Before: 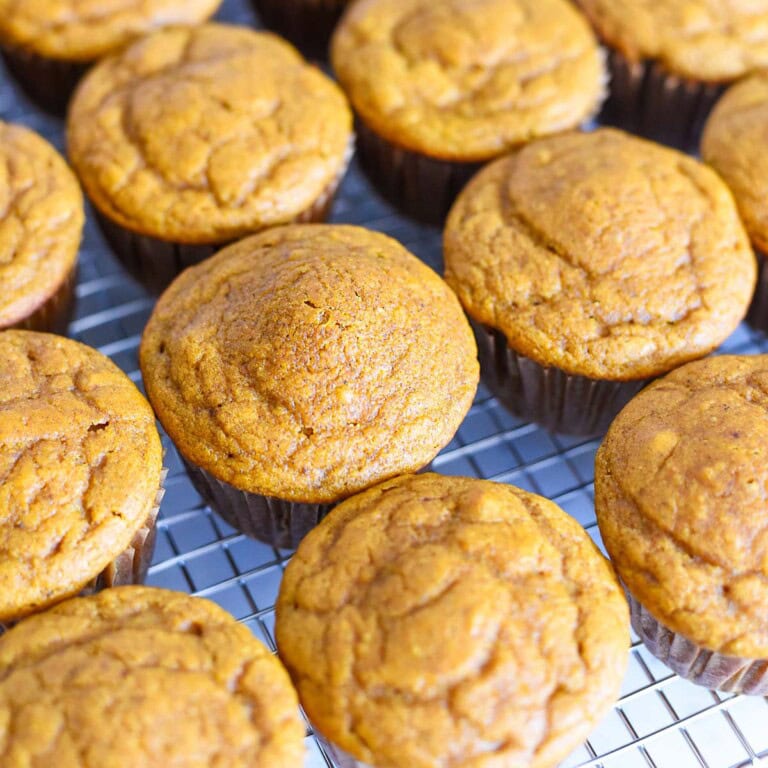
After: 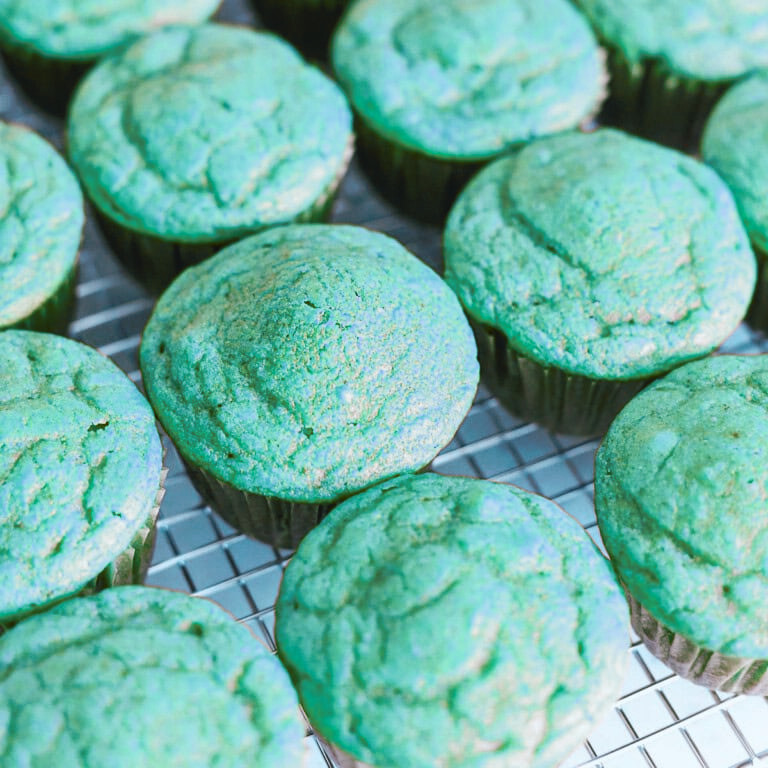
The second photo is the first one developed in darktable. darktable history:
tone curve: curves: ch0 [(0, 0) (0.003, 0.012) (0.011, 0.015) (0.025, 0.027) (0.044, 0.045) (0.069, 0.064) (0.1, 0.093) (0.136, 0.133) (0.177, 0.177) (0.224, 0.221) (0.277, 0.272) (0.335, 0.342) (0.399, 0.398) (0.468, 0.462) (0.543, 0.547) (0.623, 0.624) (0.709, 0.711) (0.801, 0.792) (0.898, 0.889) (1, 1)], preserve colors none
color look up table: target L [87.96, 65.56, 78.19, 64.75, 86.8, 86.76, 63.27, 63.39, 66.59, 57.81, 30.56, 30.8, 15.93, 10.76, 200.35, 88.77, 76.41, 85.1, 66.29, 76.9, 75.61, 73.64, 49.93, 66.98, 44.9, 33.01, 31.18, 14.66, 91.59, 80.74, 64.27, 58.39, 73.86, 53.47, 54.04, 42.35, 46.83, 31.86, 53.65, 53.13, 22.93, 12.4, 91.13, 87.38, 85.12, 77.79, 62.05, 54.7, 22.55], target a [6.751, 9.99, 32.37, 36.36, -77.77, -43.58, 64.23, 18.33, 11.09, 7.196, 32.94, -29.94, 34.83, -0.057, 0, -16.25, -28.7, -8.111, -7.152, 7.575, -34.17, -59.03, 60.23, -2.776, 28.91, -22.62, -26.07, -5.585, 6.21, -10.31, 36.11, 78.38, -28.82, 42.61, -1.126, 49.7, -15.02, 53.9, -10.85, 8.169, 22.32, 10.1, -16.28, -57.5, -46.67, -20.89, -48.48, -29.1, -14.32], target b [-11.76, -48.44, 12.82, -46.1, 80.1, 35.43, -32.44, -6.579, 69.35, 30.26, -39.15, 22.25, 26.04, -4.78, 0, 7.78, -9.102, 26.19, -6.733, 37.37, 40.16, 43.55, 55.58, 60.61, 51.92, 20.66, 13.69, 20.73, 1.777, -22.93, -34.64, -3.088, -36.67, 34.01, 1.106, -63.25, -23.31, 15.93, -45.43, -71.1, 25.61, -36.22, -3.757, 0.881, -20.52, -16.47, 17.87, -13.44, -11.44], num patches 49
